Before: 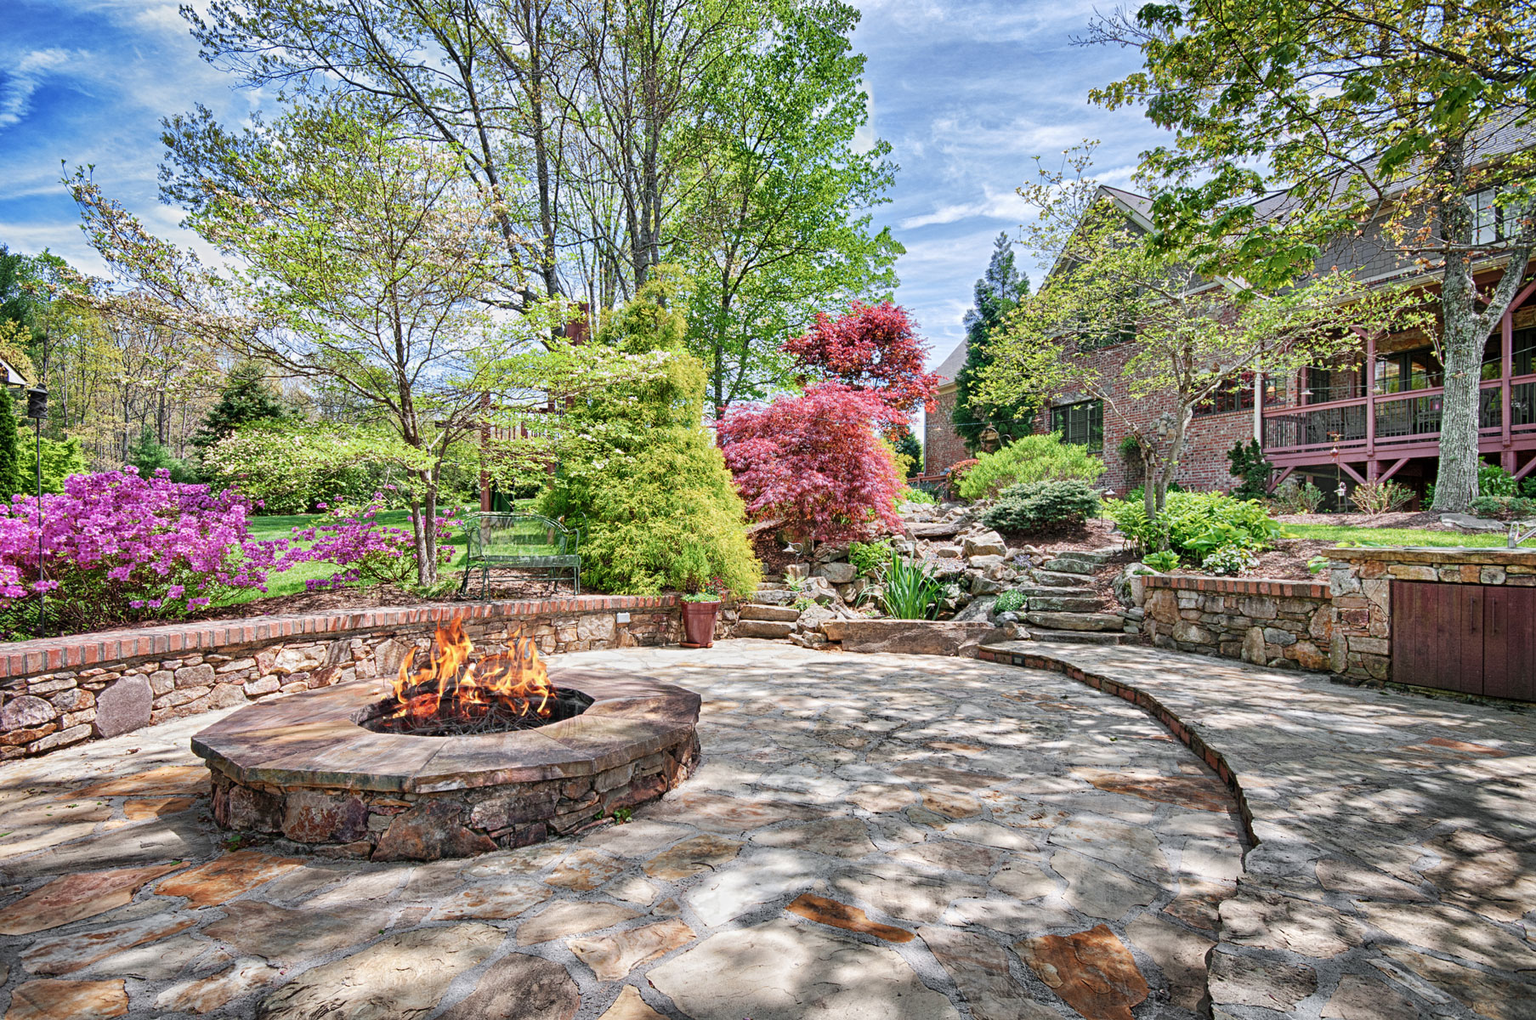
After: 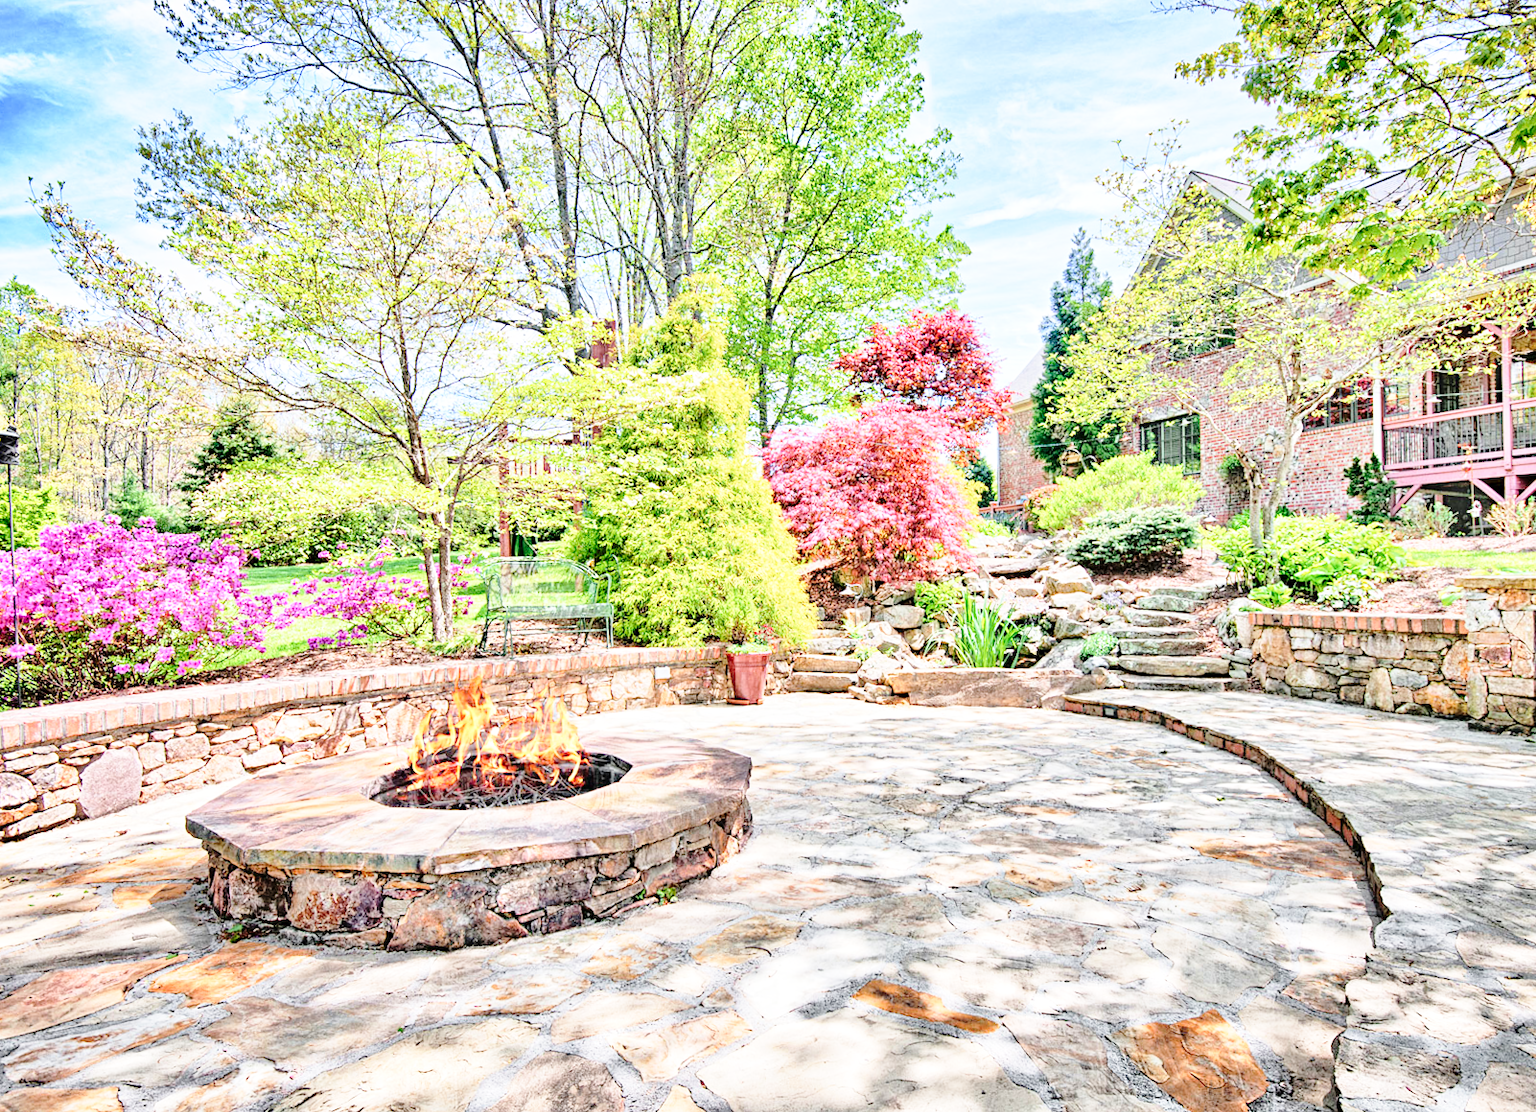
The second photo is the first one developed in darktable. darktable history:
tone equalizer: -7 EV 0.15 EV, -6 EV 0.6 EV, -5 EV 1.15 EV, -4 EV 1.33 EV, -3 EV 1.15 EV, -2 EV 0.6 EV, -1 EV 0.15 EV, mask exposure compensation -0.5 EV
rotate and perspective: rotation -1.32°, lens shift (horizontal) -0.031, crop left 0.015, crop right 0.985, crop top 0.047, crop bottom 0.982
contrast brightness saturation: contrast 0.22
crop and rotate: left 1.088%, right 8.807%
base curve: curves: ch0 [(0, 0) (0.028, 0.03) (0.121, 0.232) (0.46, 0.748) (0.859, 0.968) (1, 1)], preserve colors none
exposure: exposure 0.131 EV, compensate highlight preservation false
tone curve: curves: ch0 [(0, 0) (0.161, 0.144) (0.501, 0.497) (1, 1)], color space Lab, linked channels, preserve colors none
